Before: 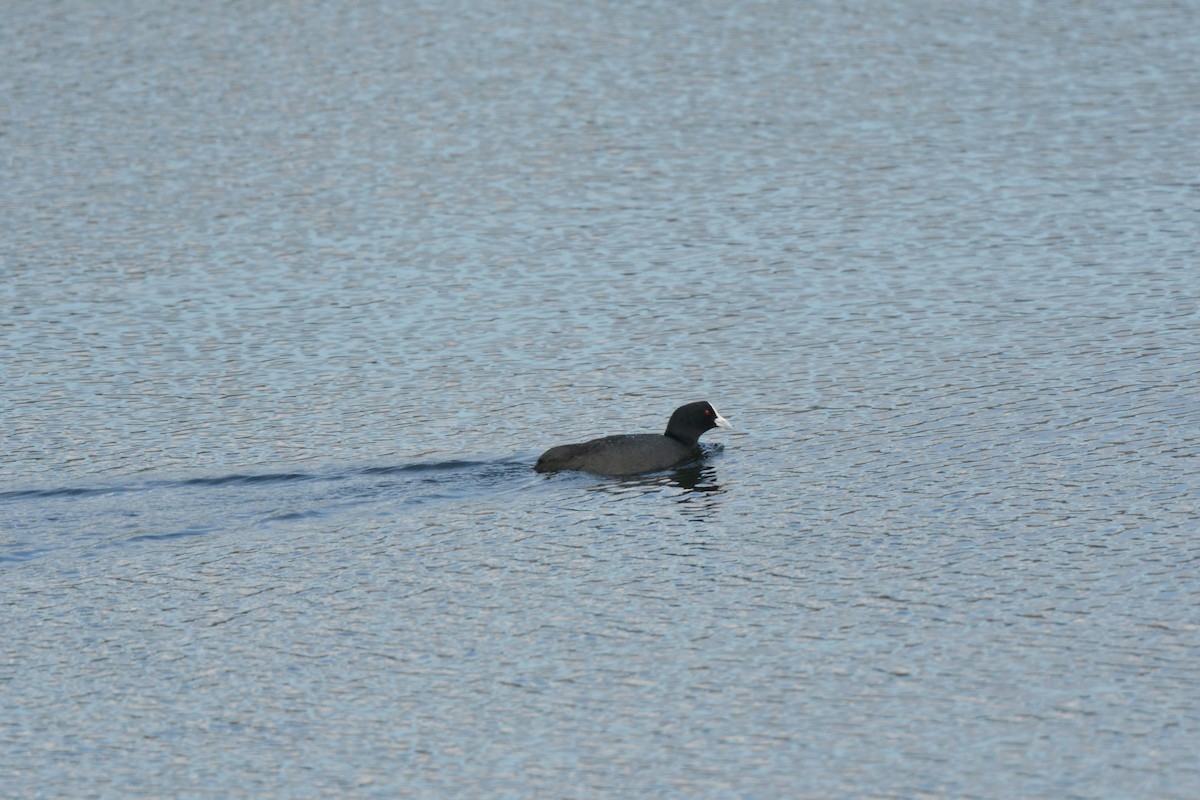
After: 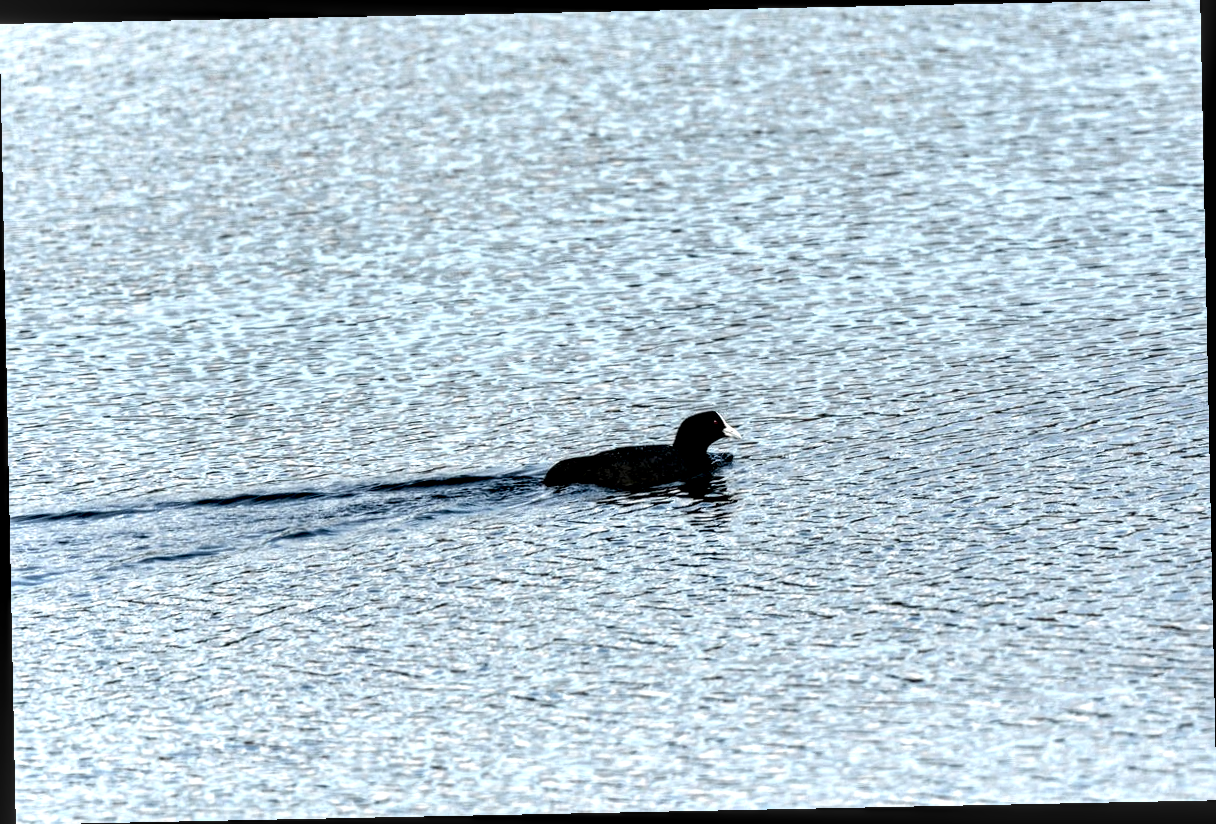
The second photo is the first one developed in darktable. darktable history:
rotate and perspective: rotation -1.17°, automatic cropping off
local contrast: highlights 115%, shadows 42%, detail 293%
shadows and highlights: shadows 20.55, highlights -20.99, soften with gaussian
exposure: black level correction -0.005, exposure 0.622 EV, compensate highlight preservation false
